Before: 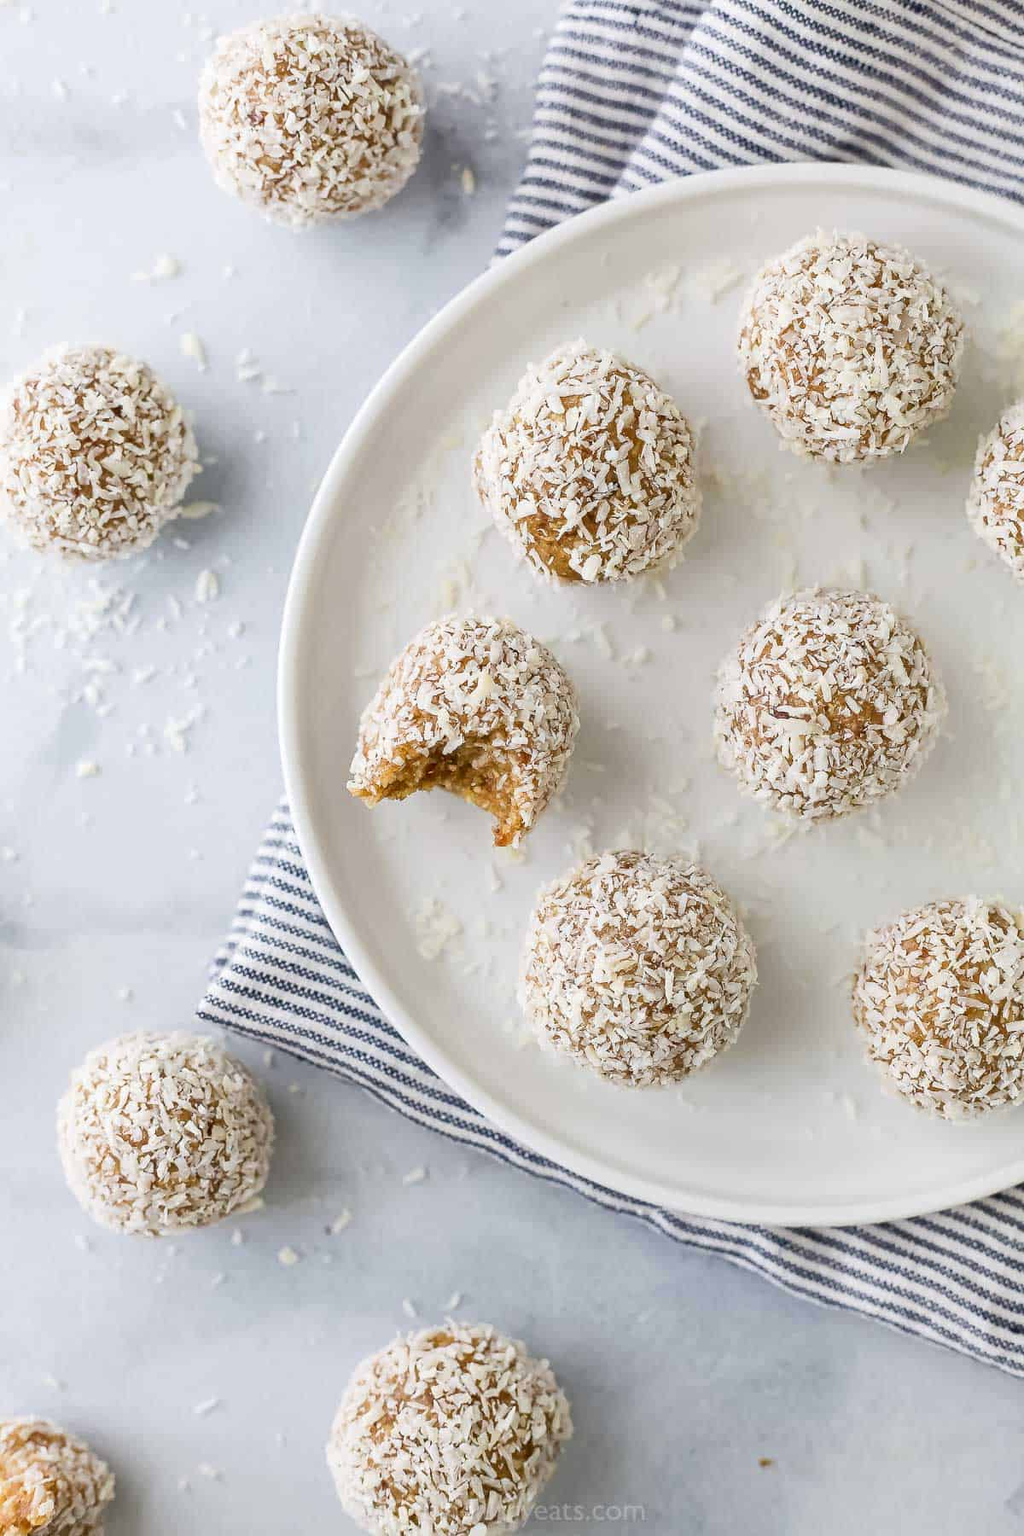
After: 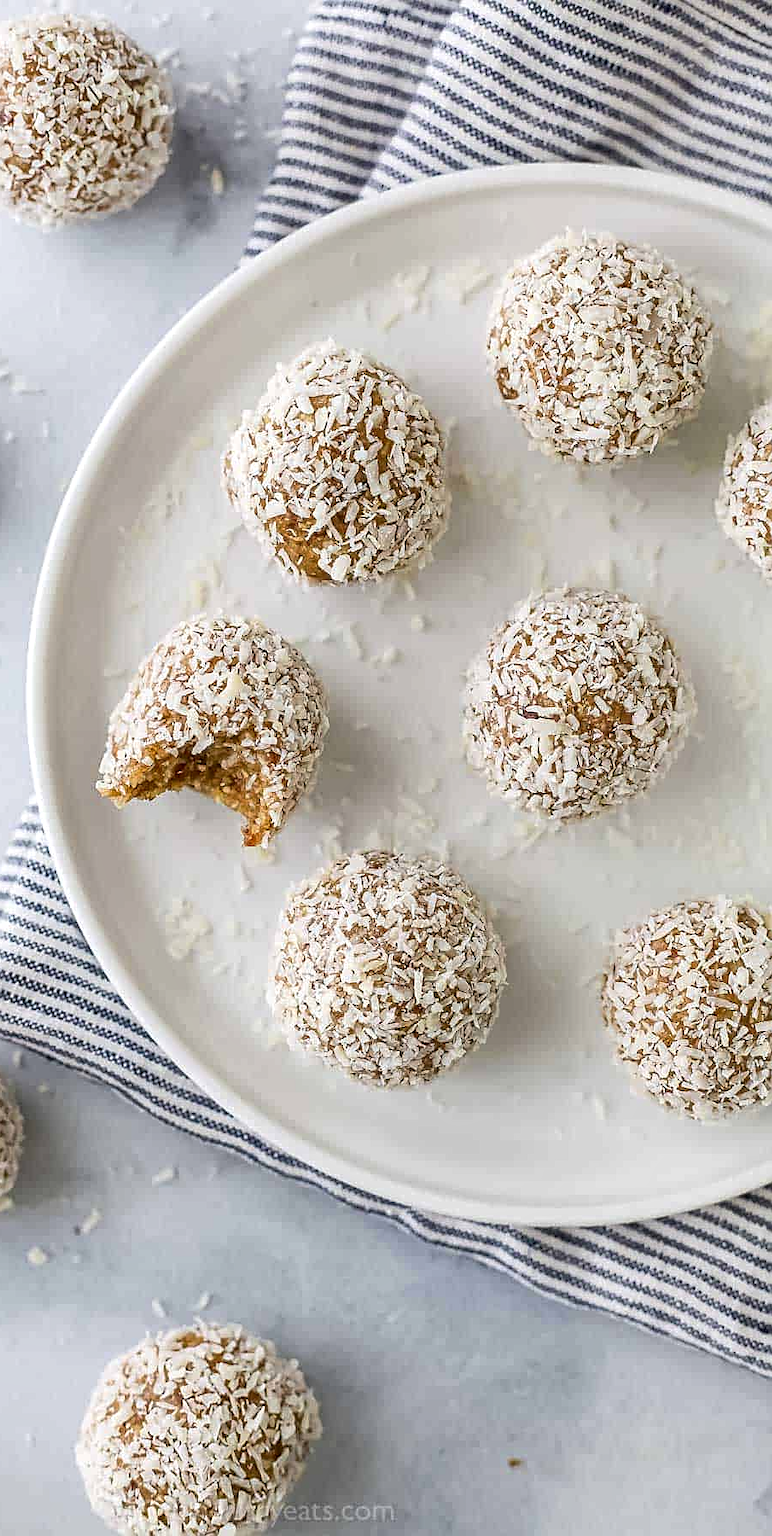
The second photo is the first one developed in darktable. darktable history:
crop and rotate: left 24.502%
base curve: curves: ch0 [(0, 0) (0.303, 0.277) (1, 1)], preserve colors none
local contrast: on, module defaults
sharpen: on, module defaults
